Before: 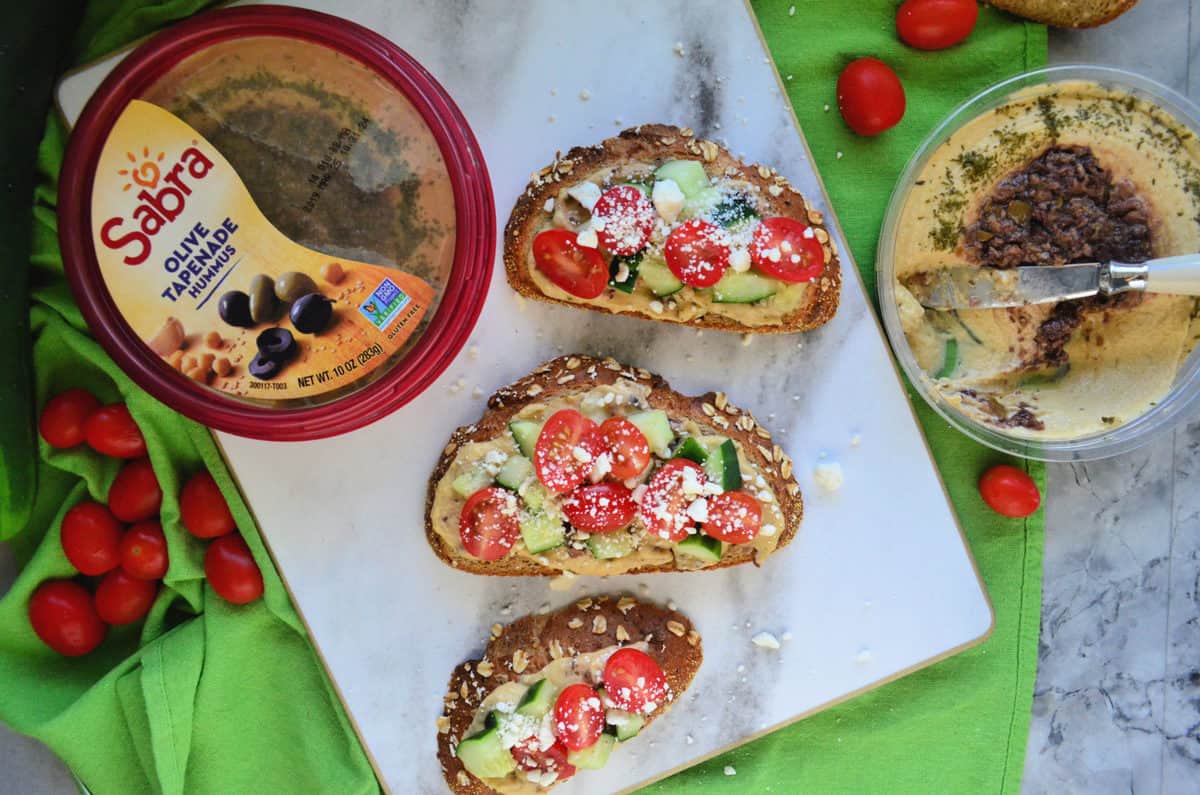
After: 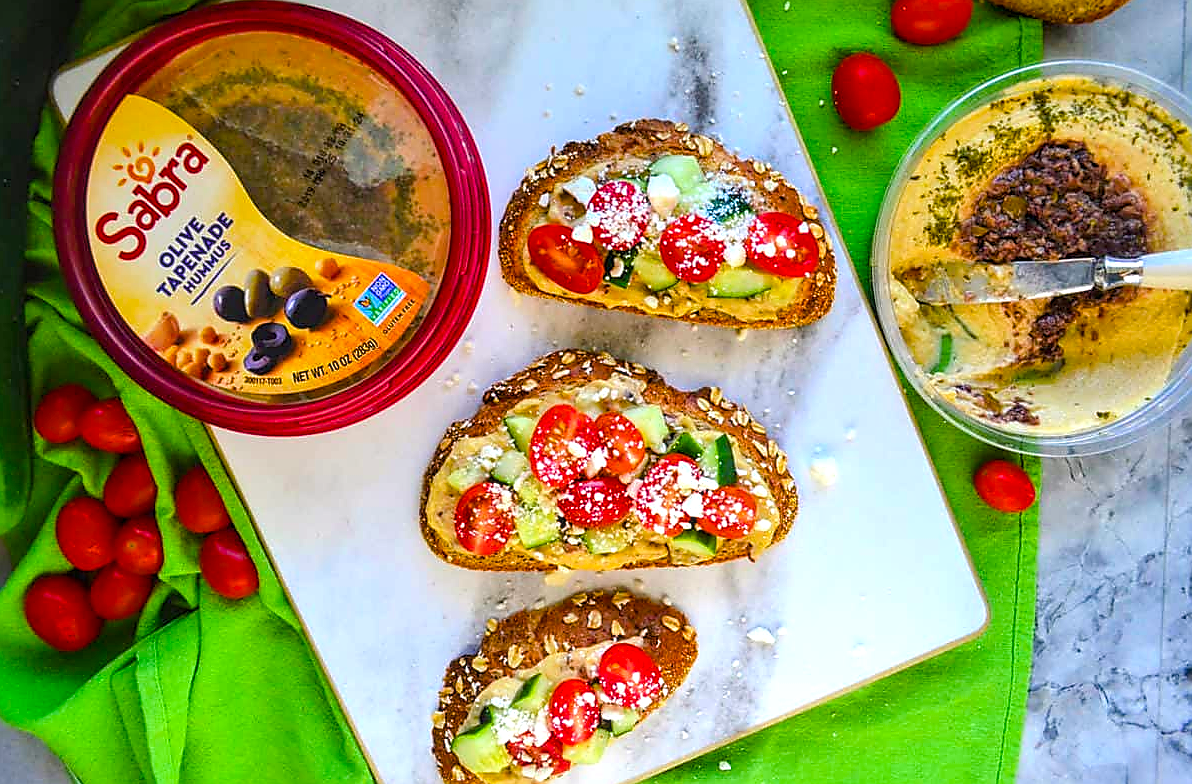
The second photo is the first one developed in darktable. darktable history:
crop: left 0.465%, top 0.632%, right 0.129%, bottom 0.643%
sharpen: radius 1.382, amount 1.252, threshold 0.679
color balance rgb: highlights gain › chroma 0.265%, highlights gain › hue 331.97°, linear chroma grading › shadows 19.507%, linear chroma grading › highlights 2.616%, linear chroma grading › mid-tones 10.009%, perceptual saturation grading › global saturation 30.338%, perceptual brilliance grading › global brilliance 10.436%, perceptual brilliance grading › shadows 15.743%, global vibrance 20%
local contrast: on, module defaults
